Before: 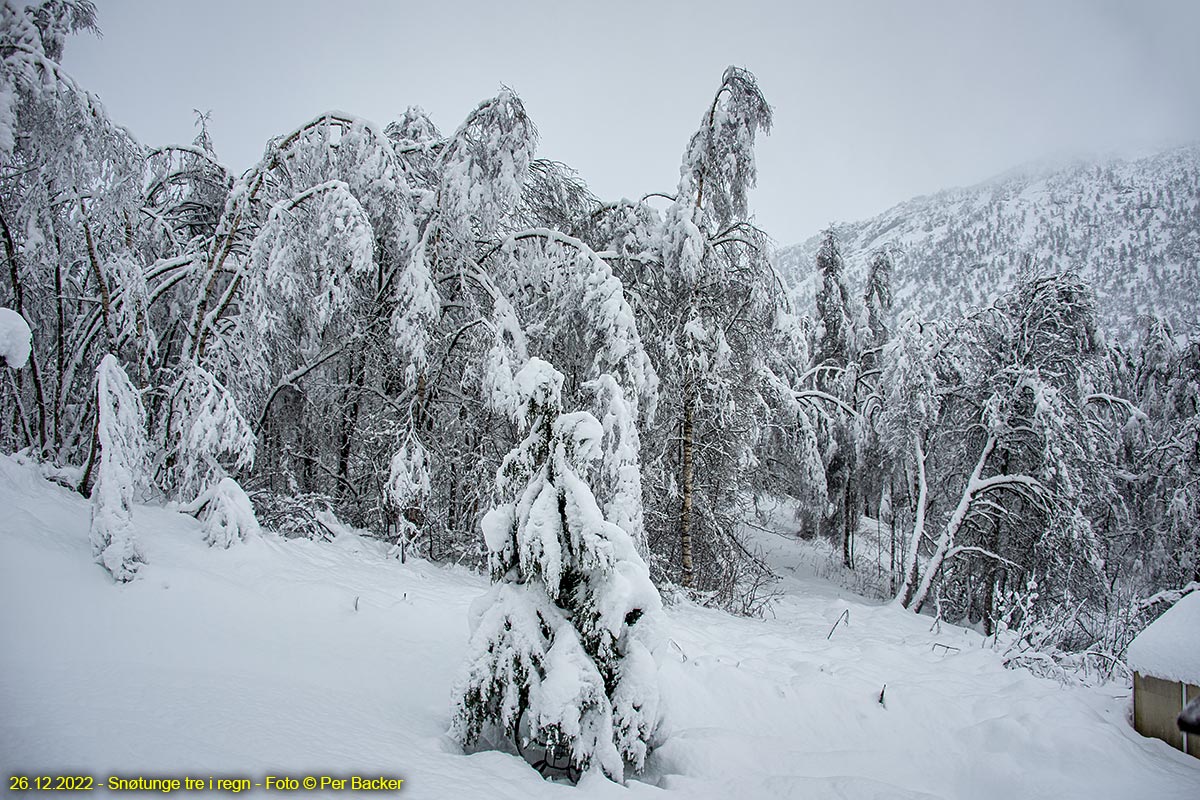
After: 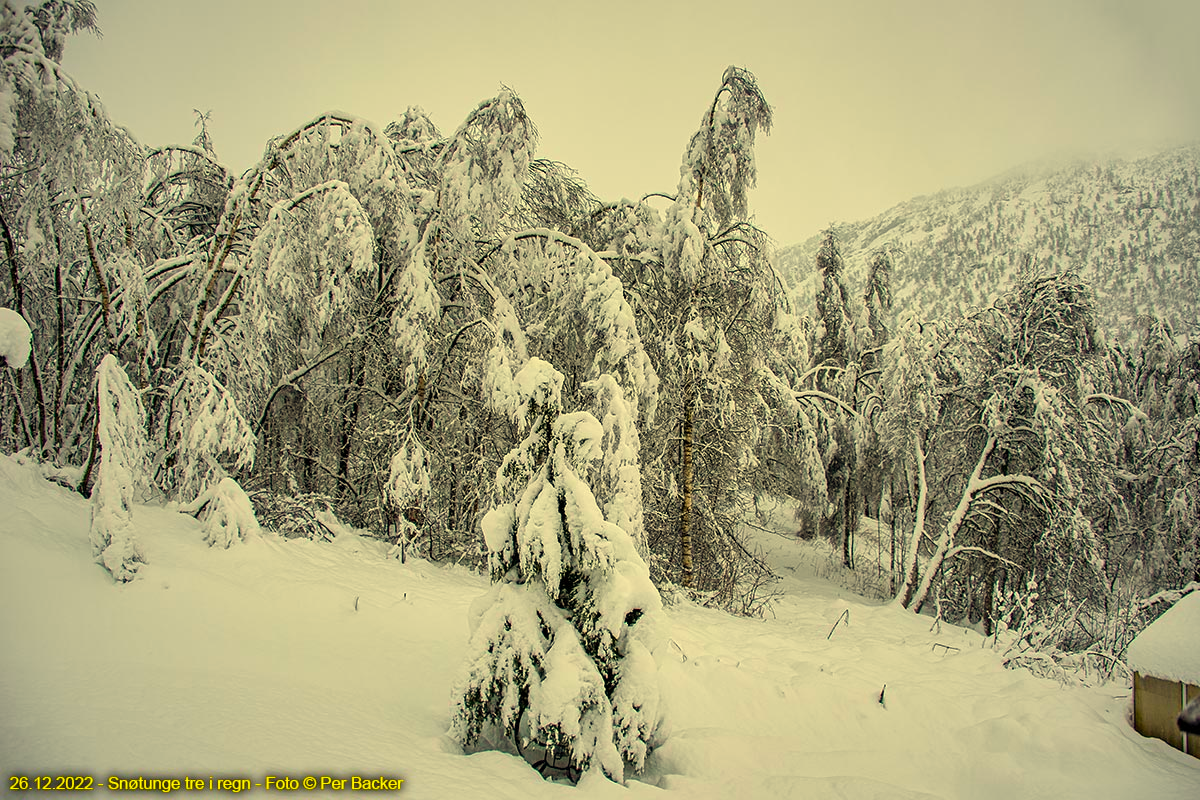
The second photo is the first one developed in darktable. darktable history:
color balance rgb: linear chroma grading › global chroma 15%, perceptual saturation grading › global saturation 30%
white balance: red 1.08, blue 0.791
